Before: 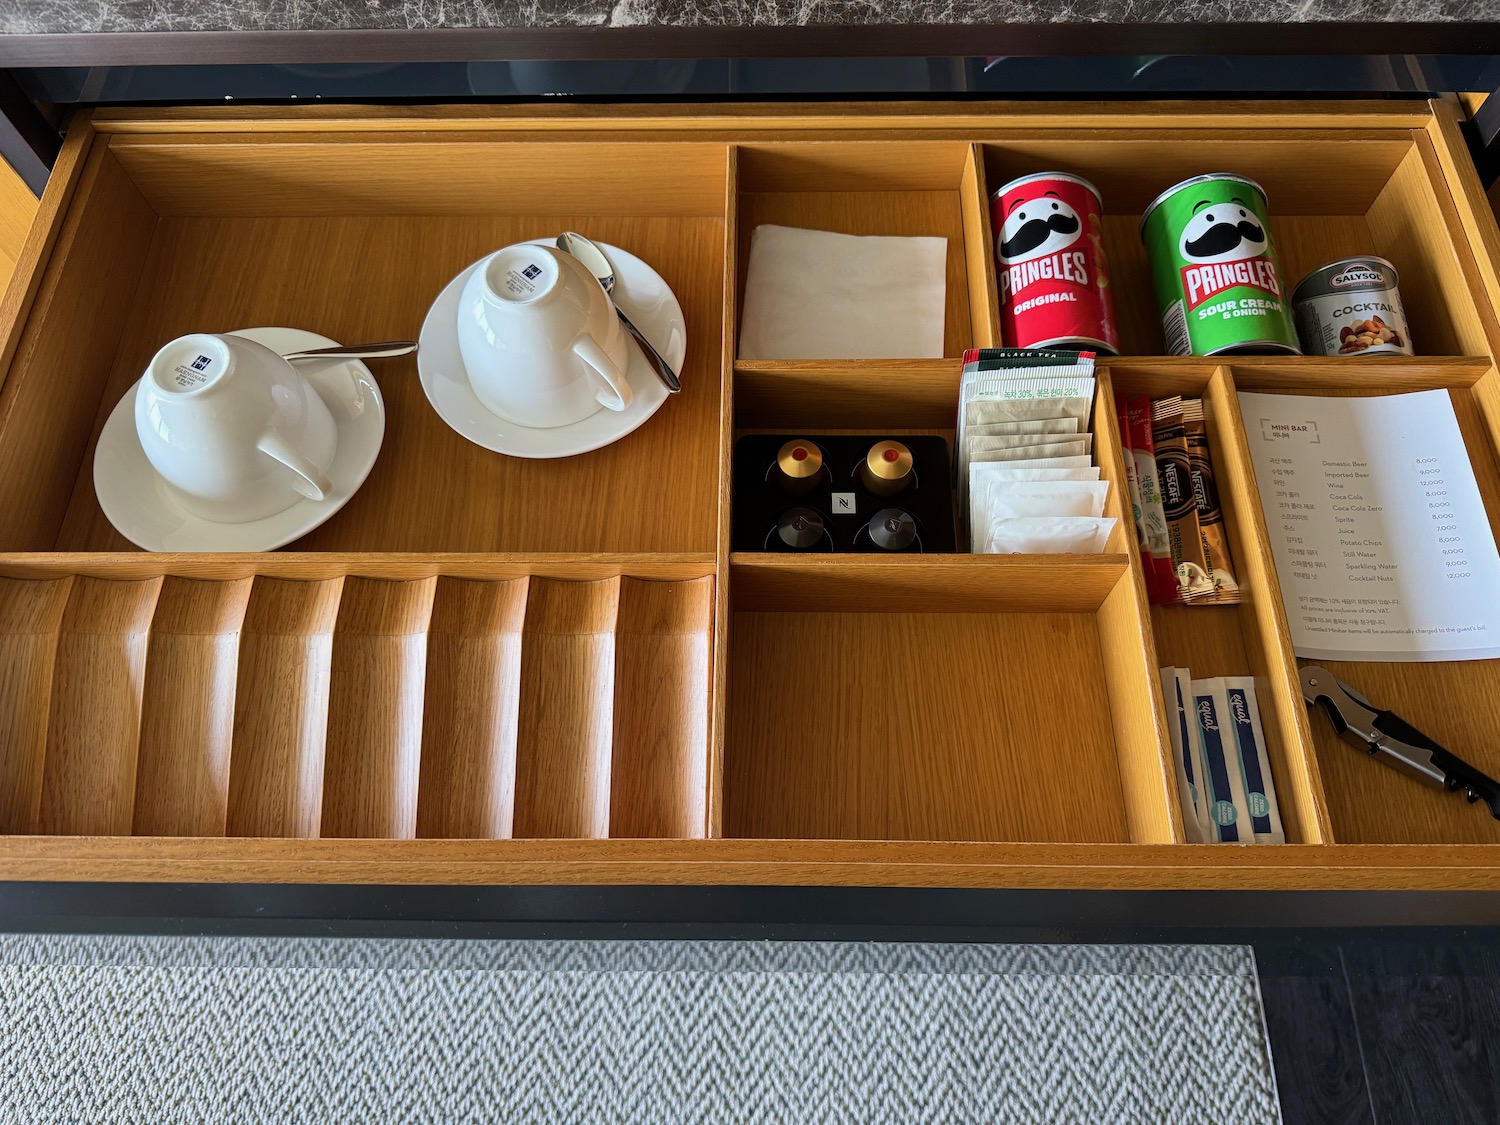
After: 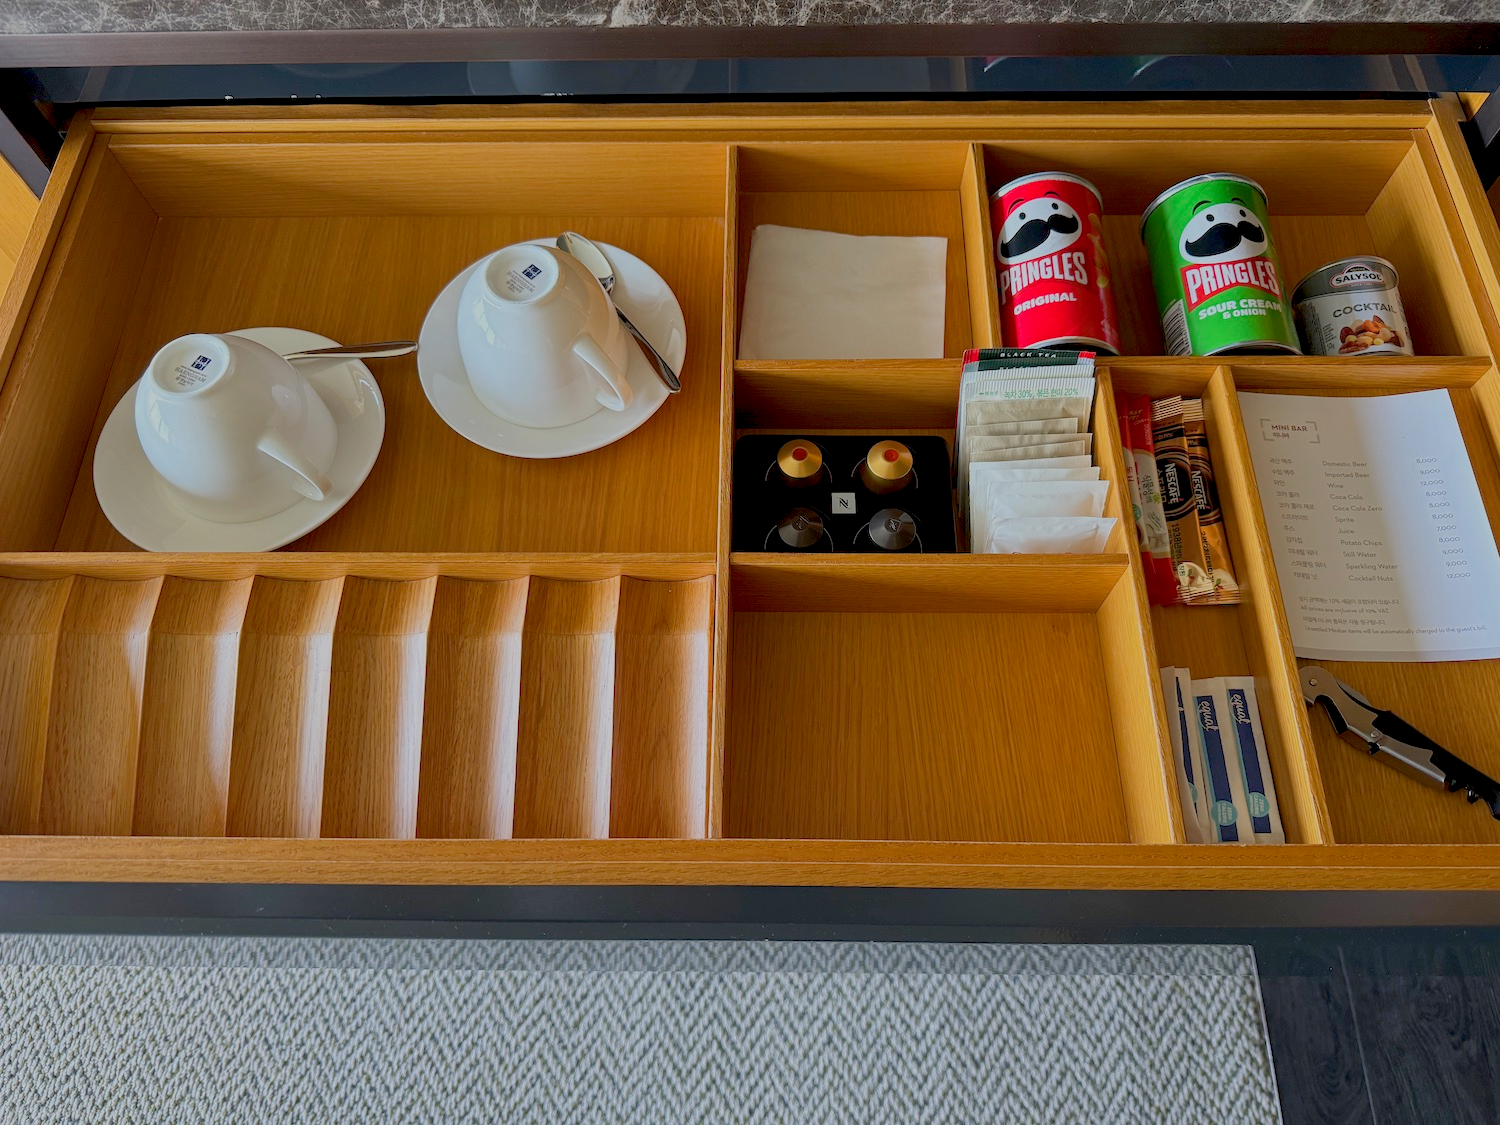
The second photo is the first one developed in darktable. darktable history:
color balance rgb: perceptual saturation grading › global saturation -0.021%, perceptual saturation grading › mid-tones 11.326%, contrast -29.577%
